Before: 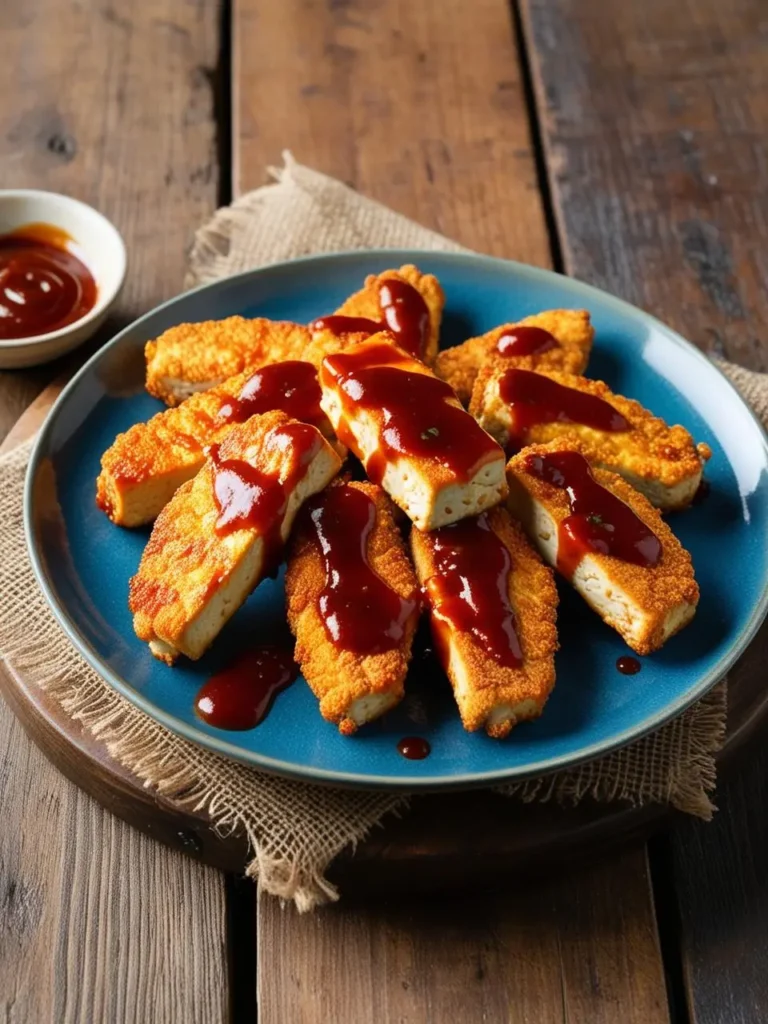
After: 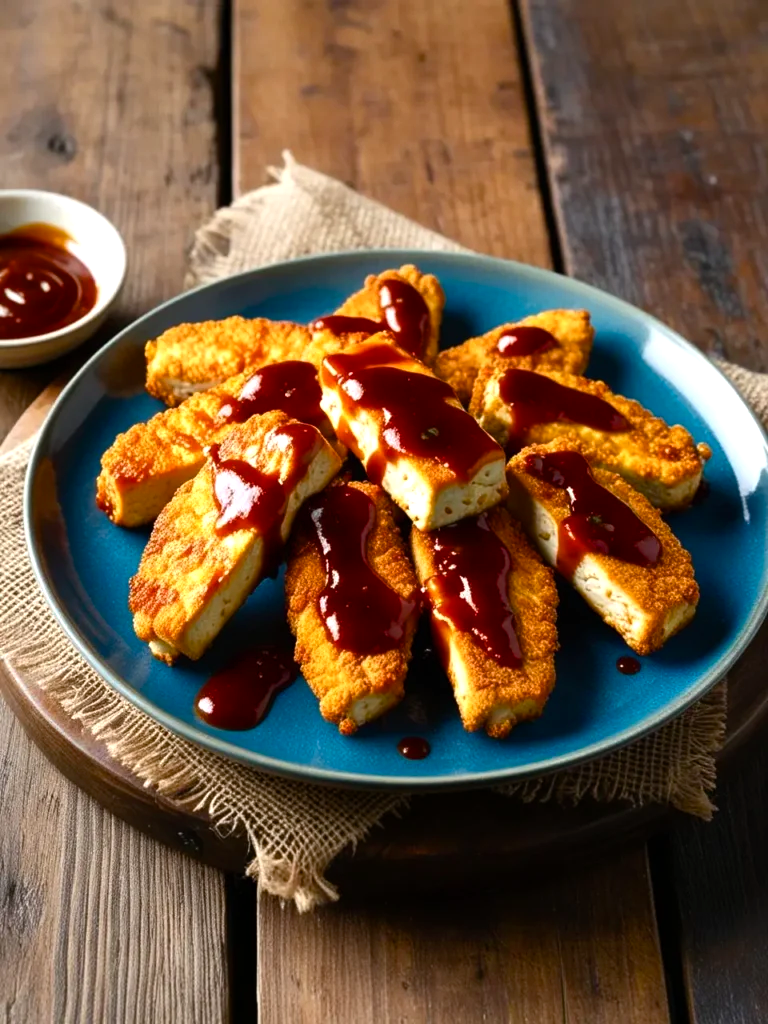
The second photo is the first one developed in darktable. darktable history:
color balance rgb: perceptual saturation grading › global saturation 20%, perceptual saturation grading › highlights -25.619%, perceptual saturation grading › shadows 25.62%, perceptual brilliance grading › highlights 13.913%, perceptual brilliance grading › shadows -18.26%
